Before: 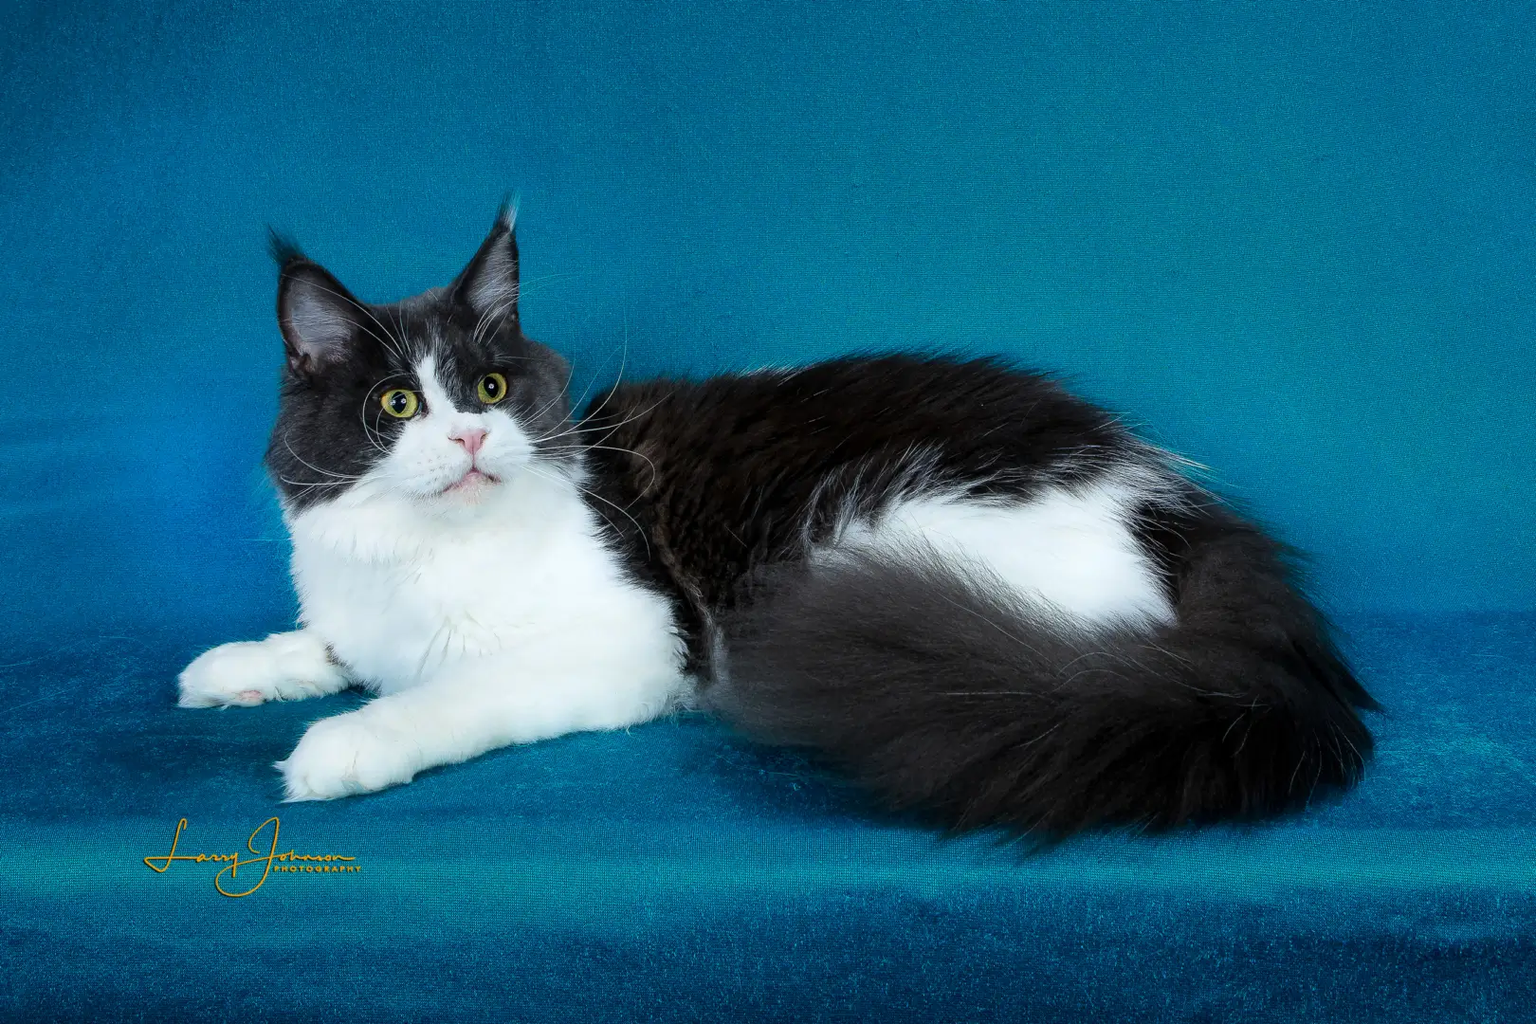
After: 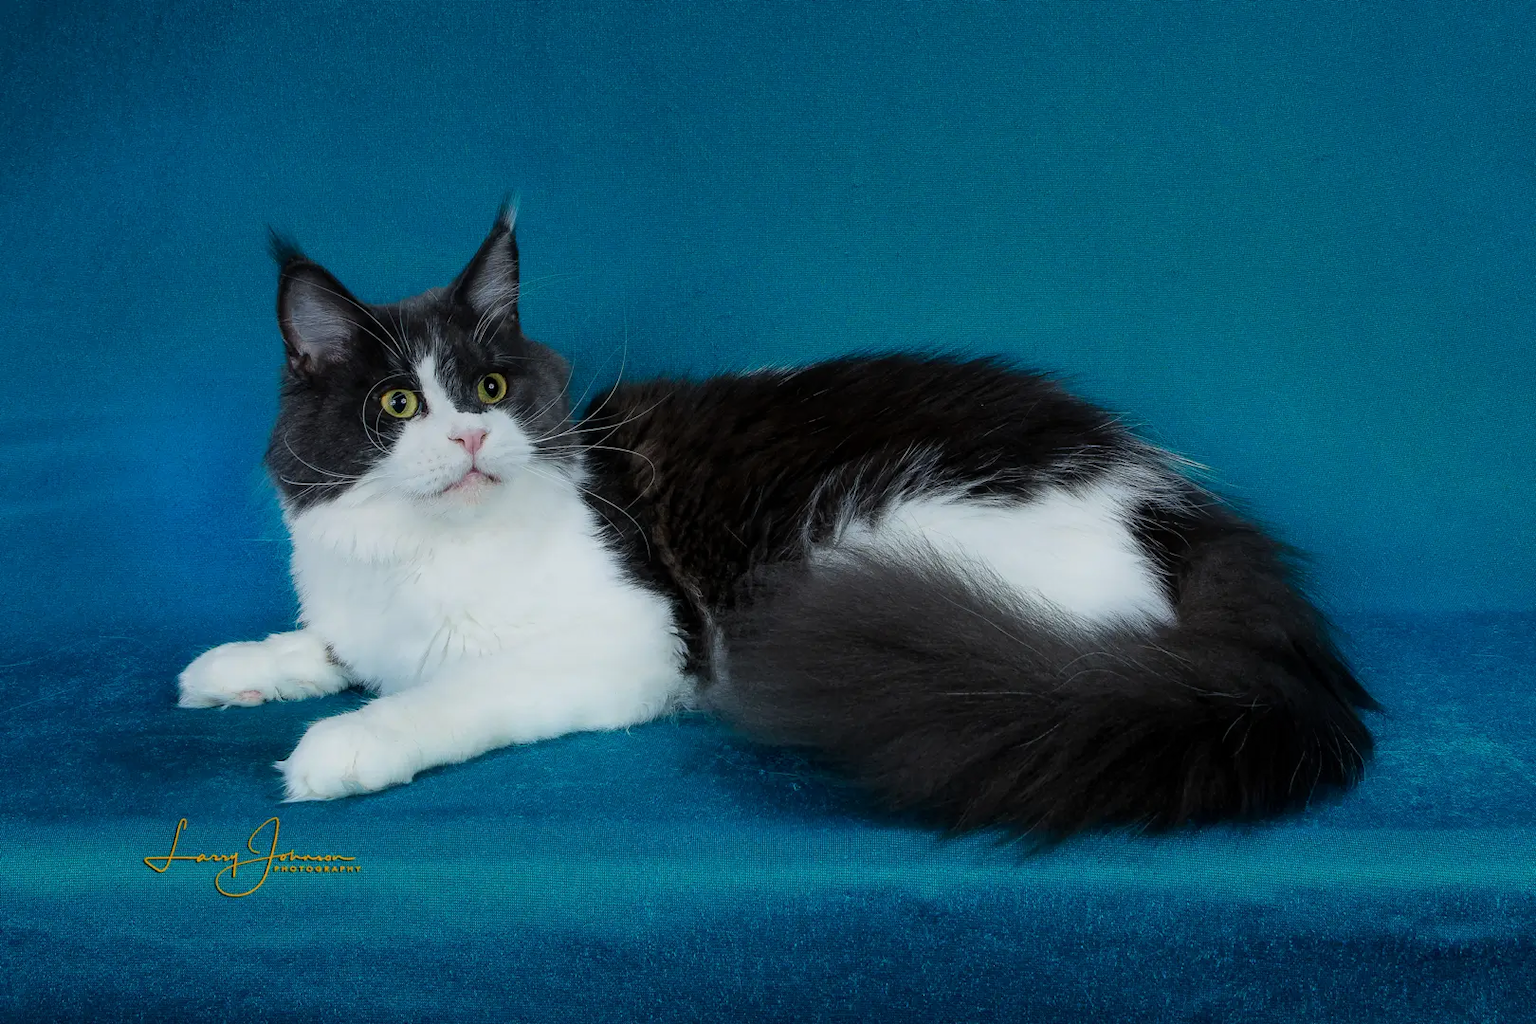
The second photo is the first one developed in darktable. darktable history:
color balance: on, module defaults
graduated density: rotation 5.63°, offset 76.9
